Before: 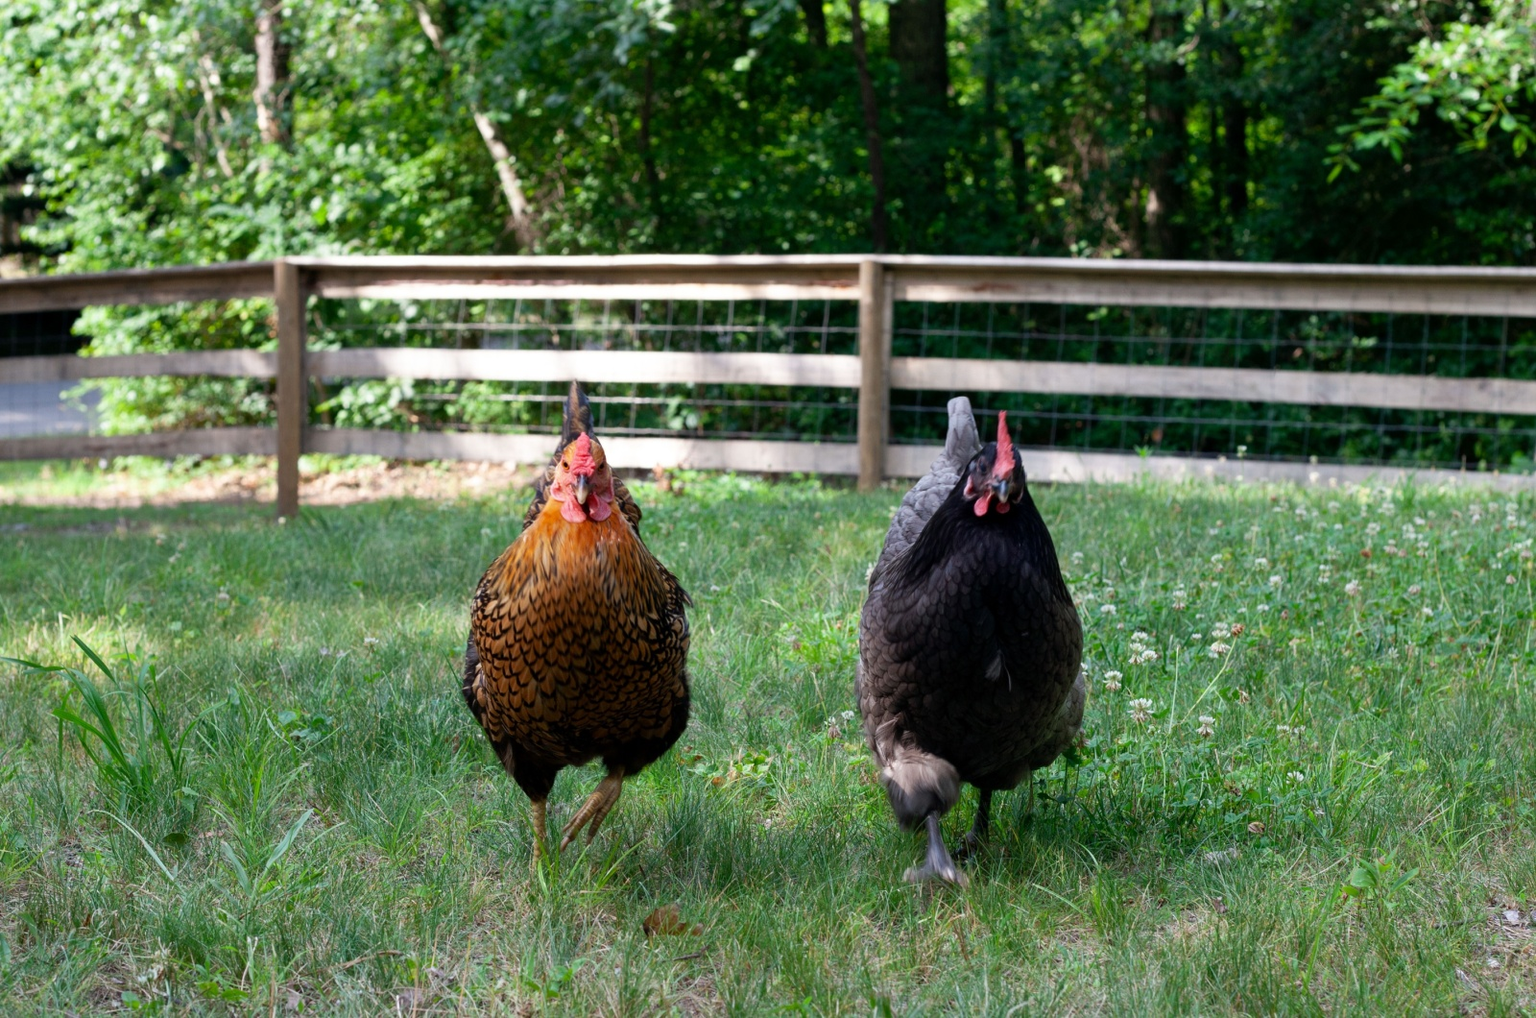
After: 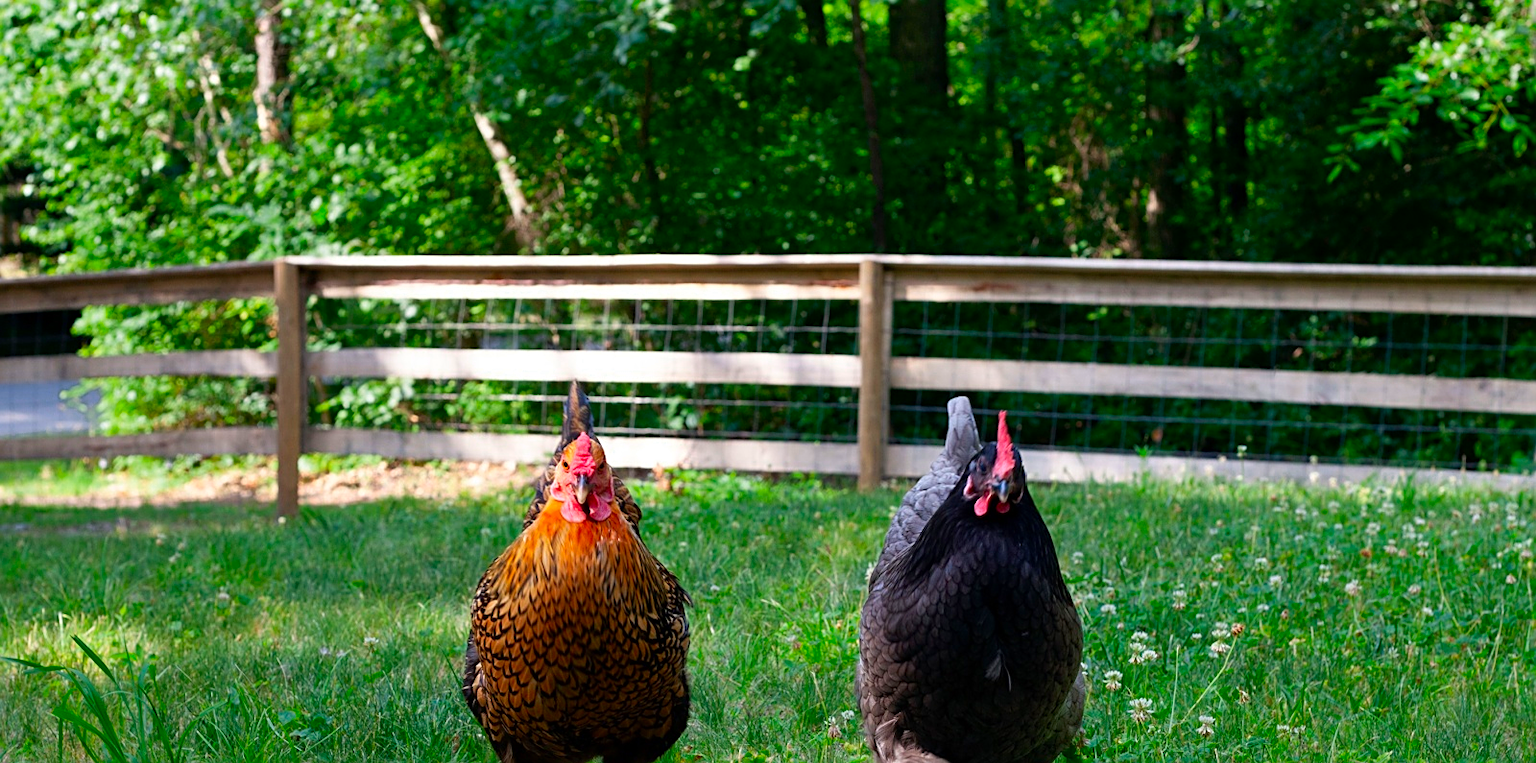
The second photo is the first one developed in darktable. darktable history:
sharpen: on, module defaults
contrast brightness saturation: saturation 0.511
color zones: curves: ch0 [(0.25, 0.5) (0.636, 0.25) (0.75, 0.5)]
crop: bottom 24.993%
